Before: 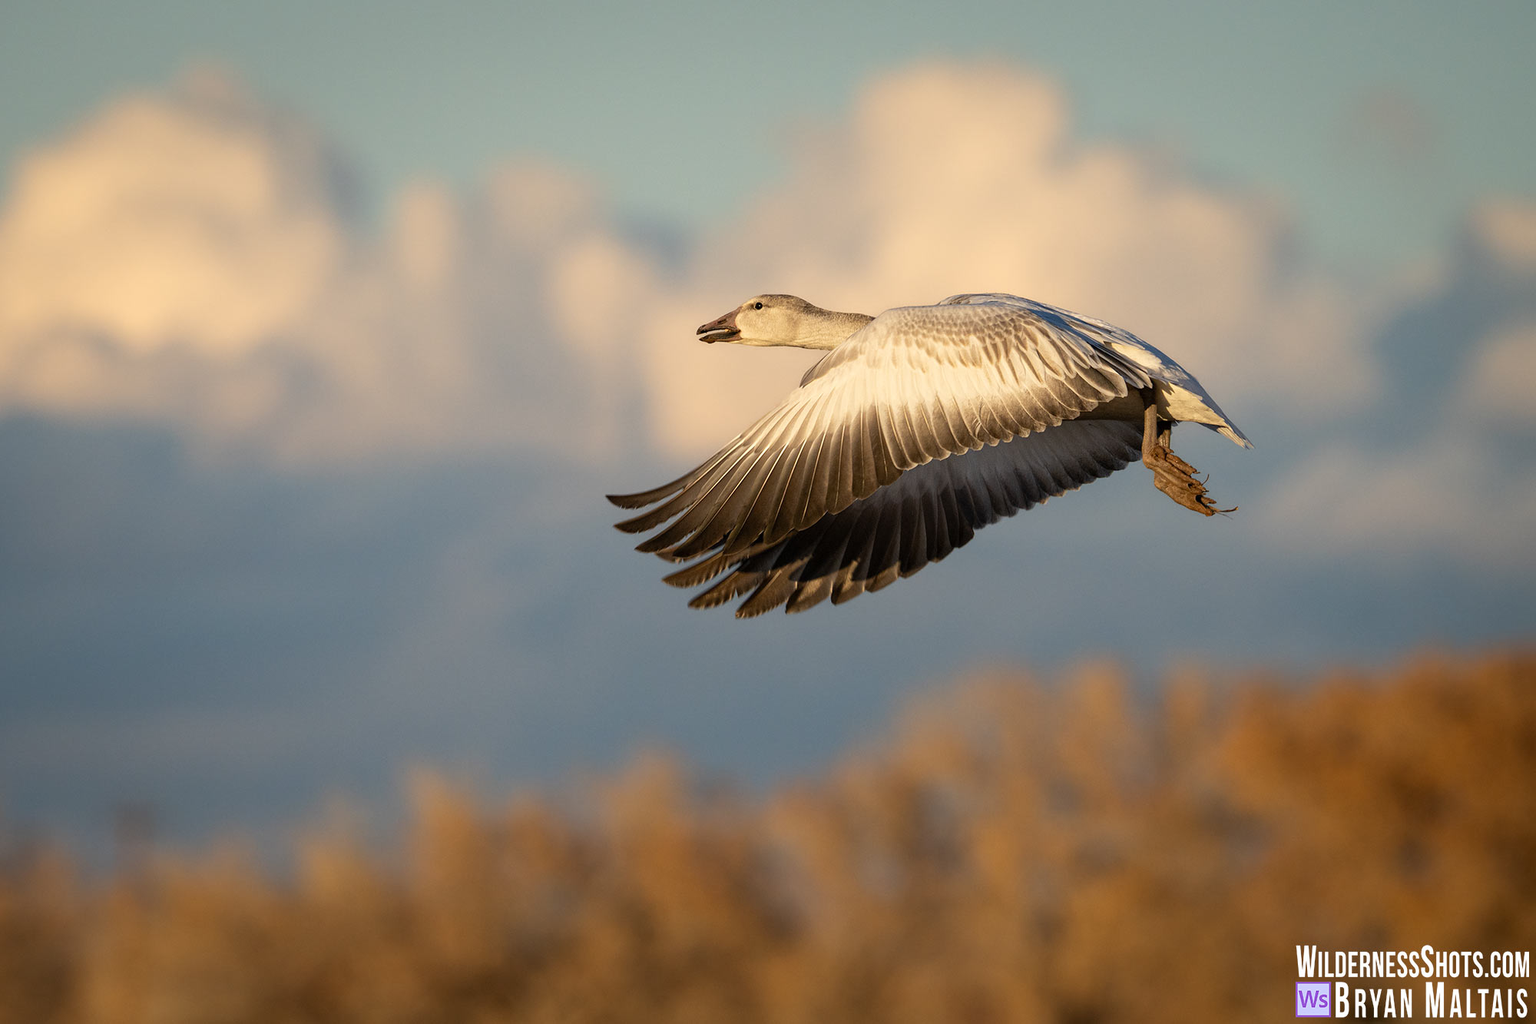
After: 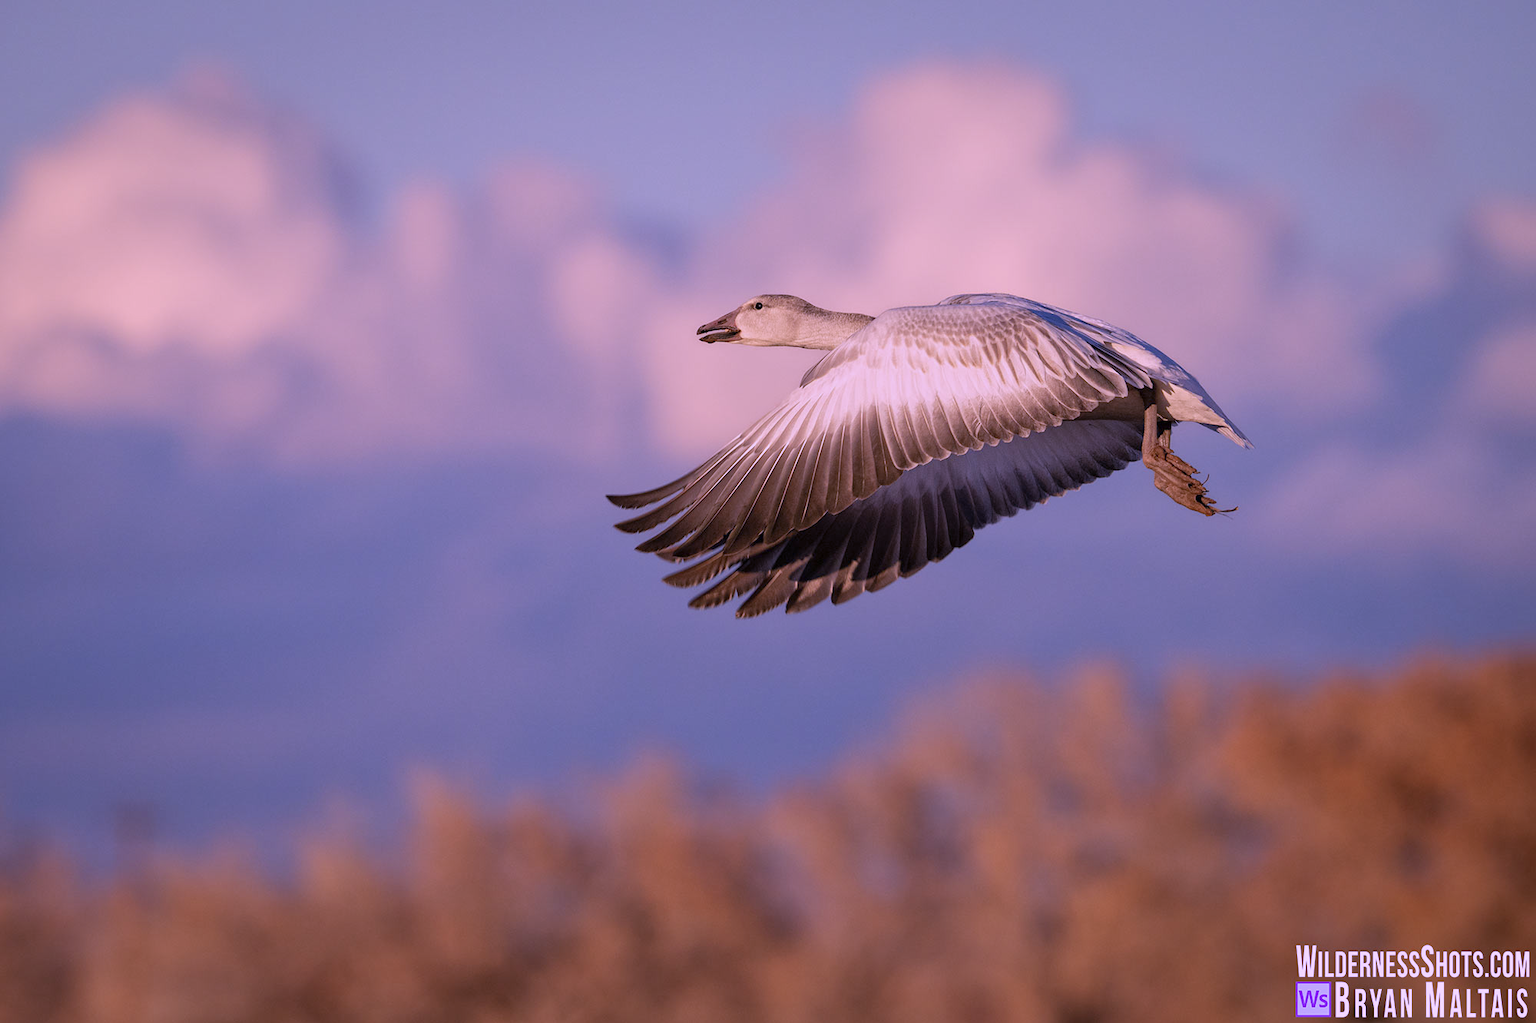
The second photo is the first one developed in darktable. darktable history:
color calibration: output R [1.107, -0.012, -0.003, 0], output B [0, 0, 1.308, 0], illuminant custom, x 0.389, y 0.387, temperature 3838.64 K
tone equalizer: -8 EV 0.25 EV, -7 EV 0.417 EV, -6 EV 0.417 EV, -5 EV 0.25 EV, -3 EV -0.25 EV, -2 EV -0.417 EV, -1 EV -0.417 EV, +0 EV -0.25 EV, edges refinement/feathering 500, mask exposure compensation -1.57 EV, preserve details guided filter
